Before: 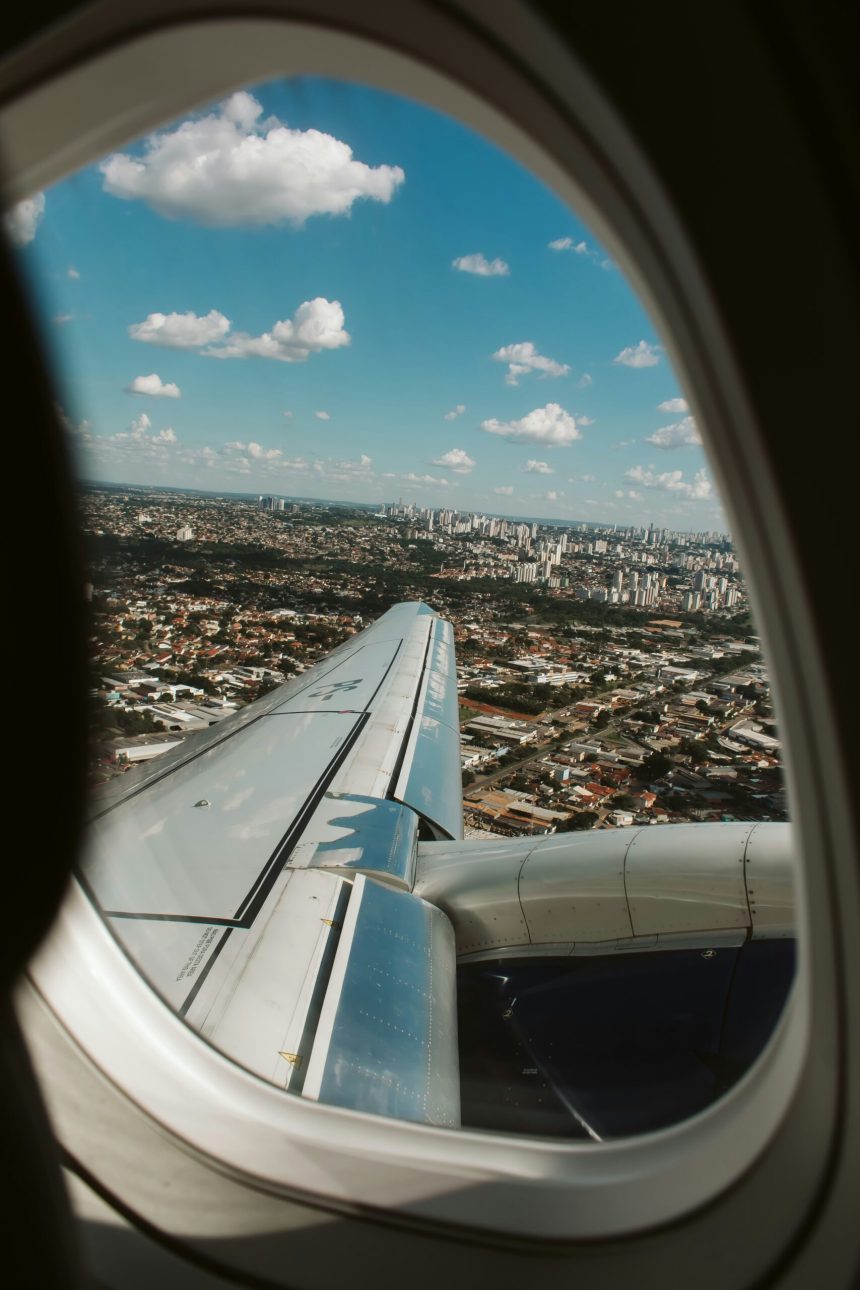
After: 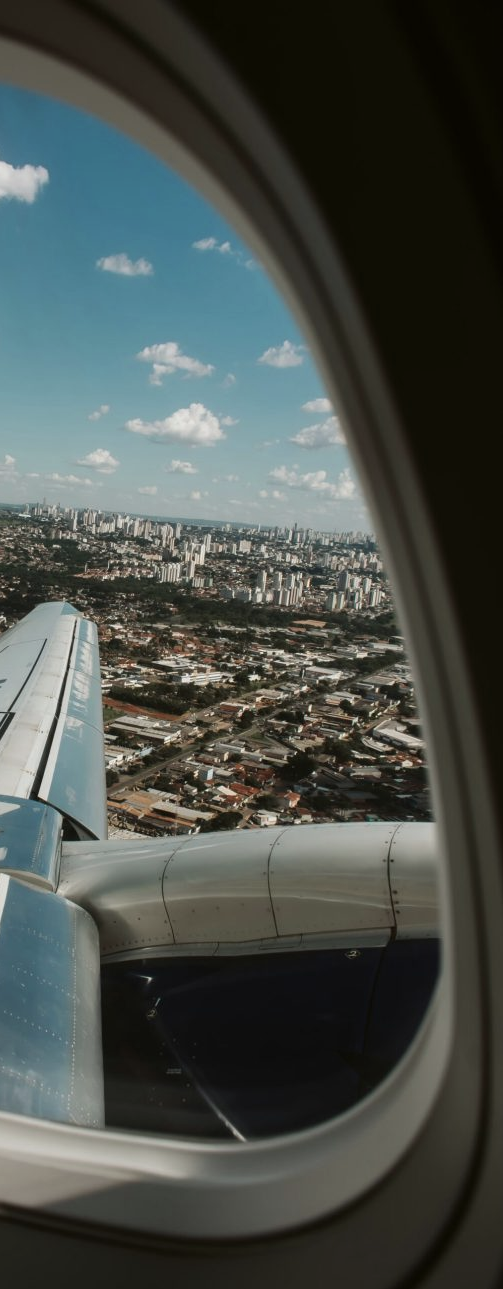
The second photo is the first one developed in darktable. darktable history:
crop: left 41.402%
contrast brightness saturation: contrast 0.06, brightness -0.01, saturation -0.23
